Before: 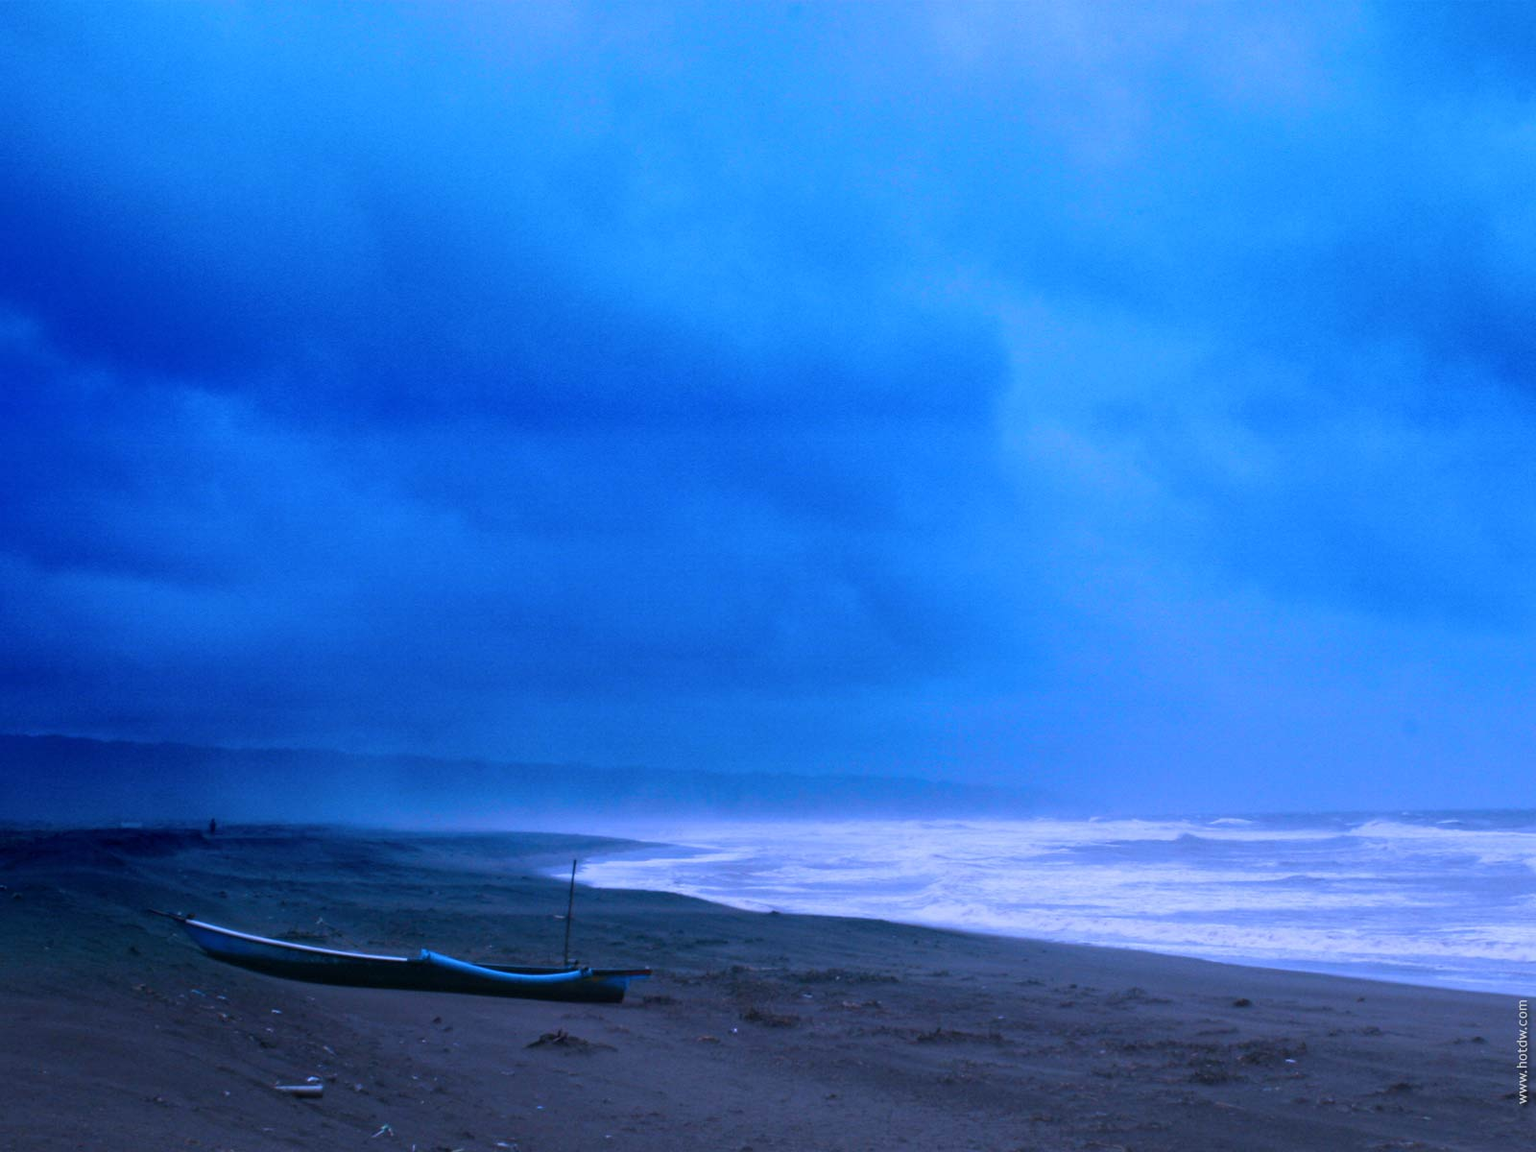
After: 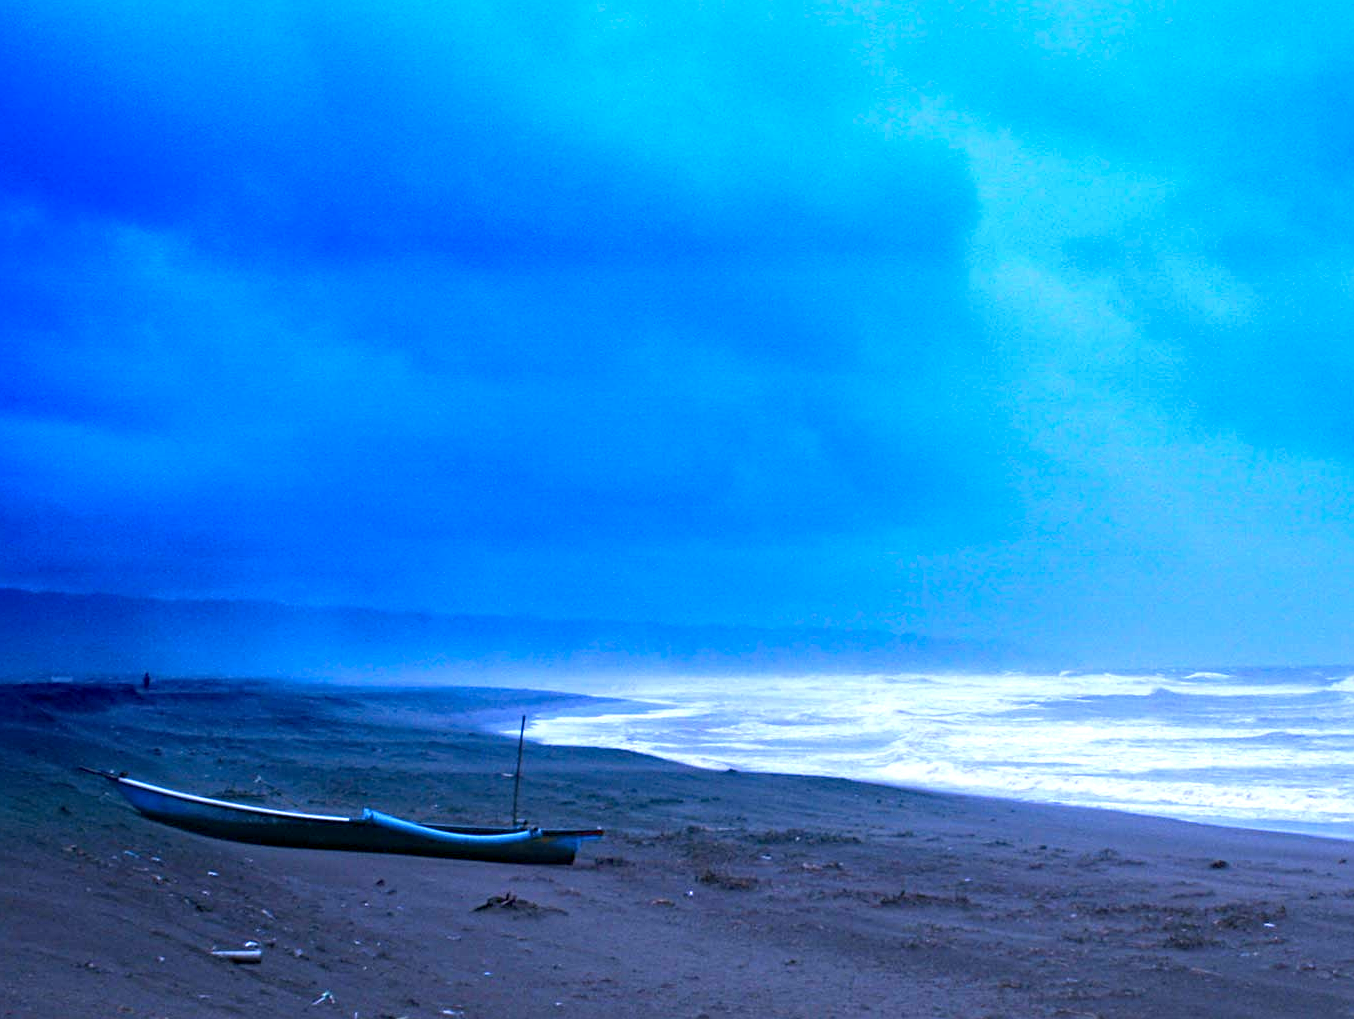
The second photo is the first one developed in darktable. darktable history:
exposure: black level correction 0.001, exposure 0.962 EV, compensate exposure bias true, compensate highlight preservation false
crop and rotate: left 4.704%, top 15.038%, right 10.651%
haze removal: compatibility mode true, adaptive false
sharpen: on, module defaults
